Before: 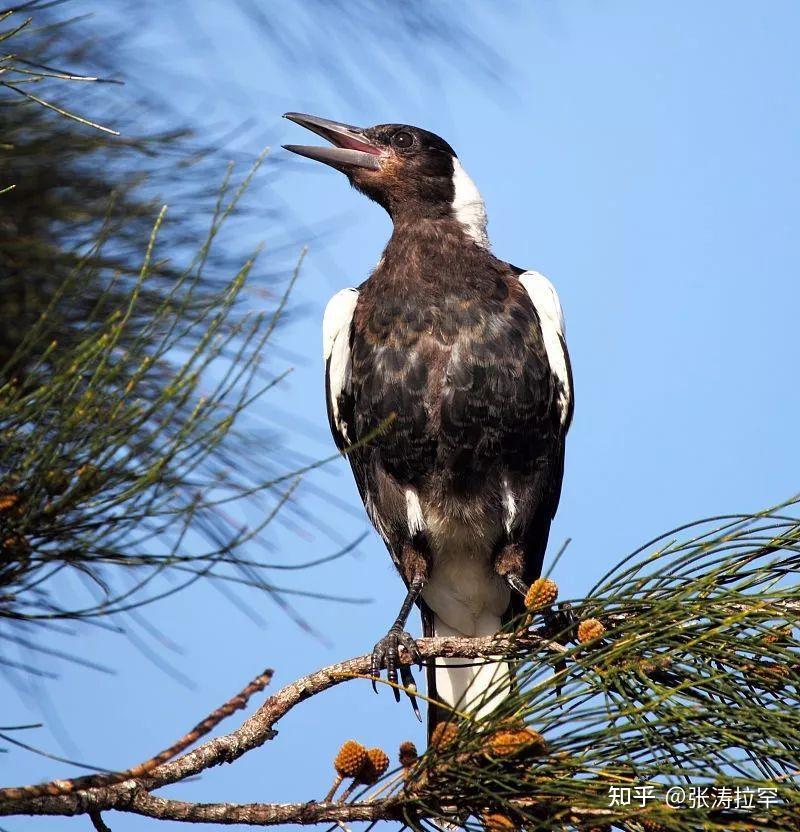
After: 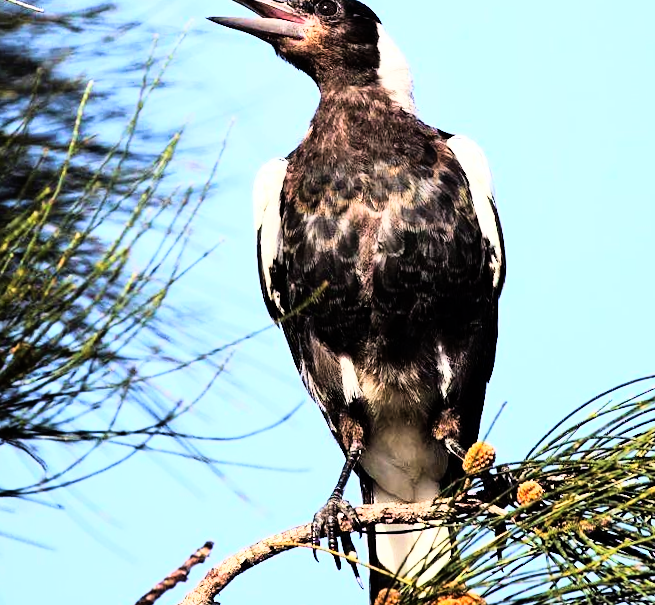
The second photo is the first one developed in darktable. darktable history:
velvia: on, module defaults
rgb curve: curves: ch0 [(0, 0) (0.21, 0.15) (0.24, 0.21) (0.5, 0.75) (0.75, 0.96) (0.89, 0.99) (1, 1)]; ch1 [(0, 0.02) (0.21, 0.13) (0.25, 0.2) (0.5, 0.67) (0.75, 0.9) (0.89, 0.97) (1, 1)]; ch2 [(0, 0.02) (0.21, 0.13) (0.25, 0.2) (0.5, 0.67) (0.75, 0.9) (0.89, 0.97) (1, 1)], compensate middle gray true
crop: left 9.712%, top 16.928%, right 10.845%, bottom 12.332%
rotate and perspective: rotation -1.75°, automatic cropping off
